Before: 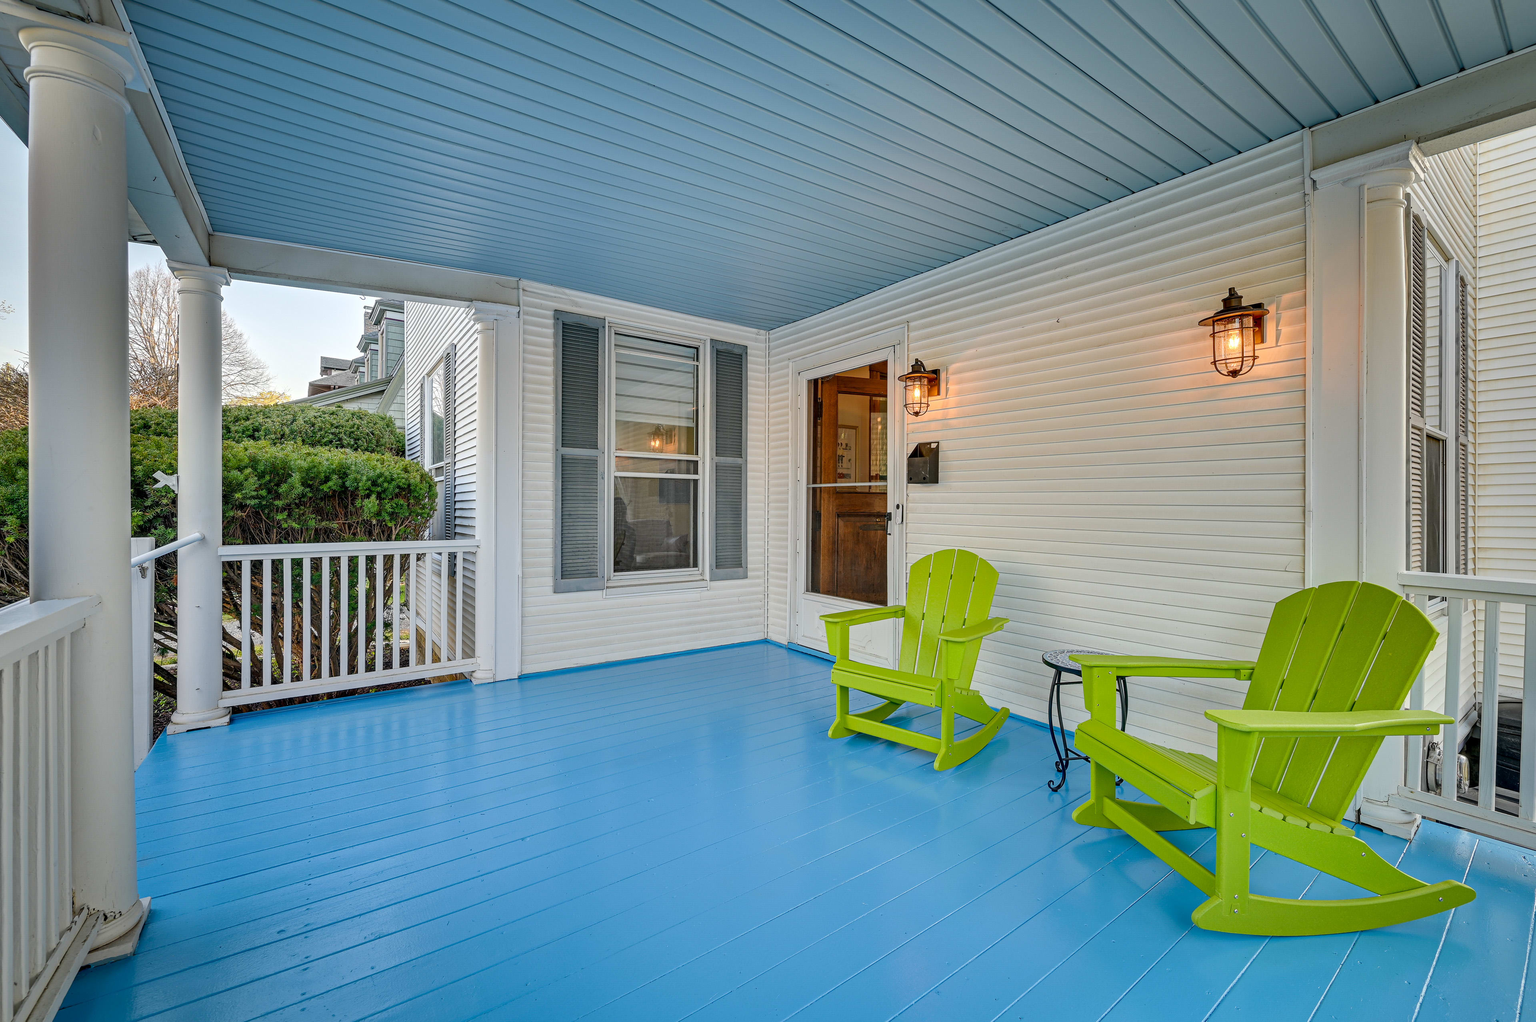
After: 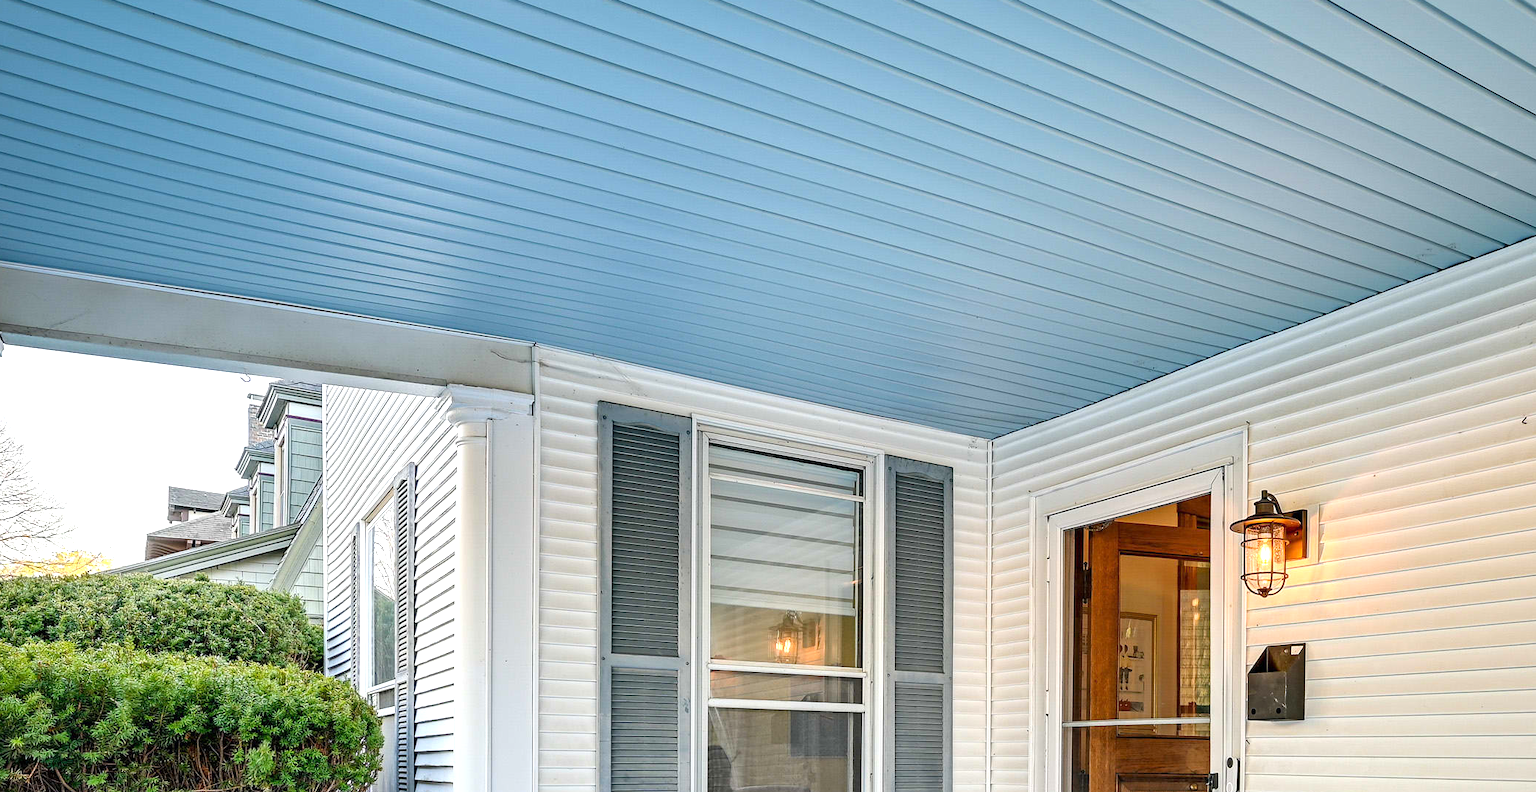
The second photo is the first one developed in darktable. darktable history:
crop: left 14.933%, top 9.023%, right 30.672%, bottom 48.81%
exposure: exposure 0.704 EV, compensate highlight preservation false
